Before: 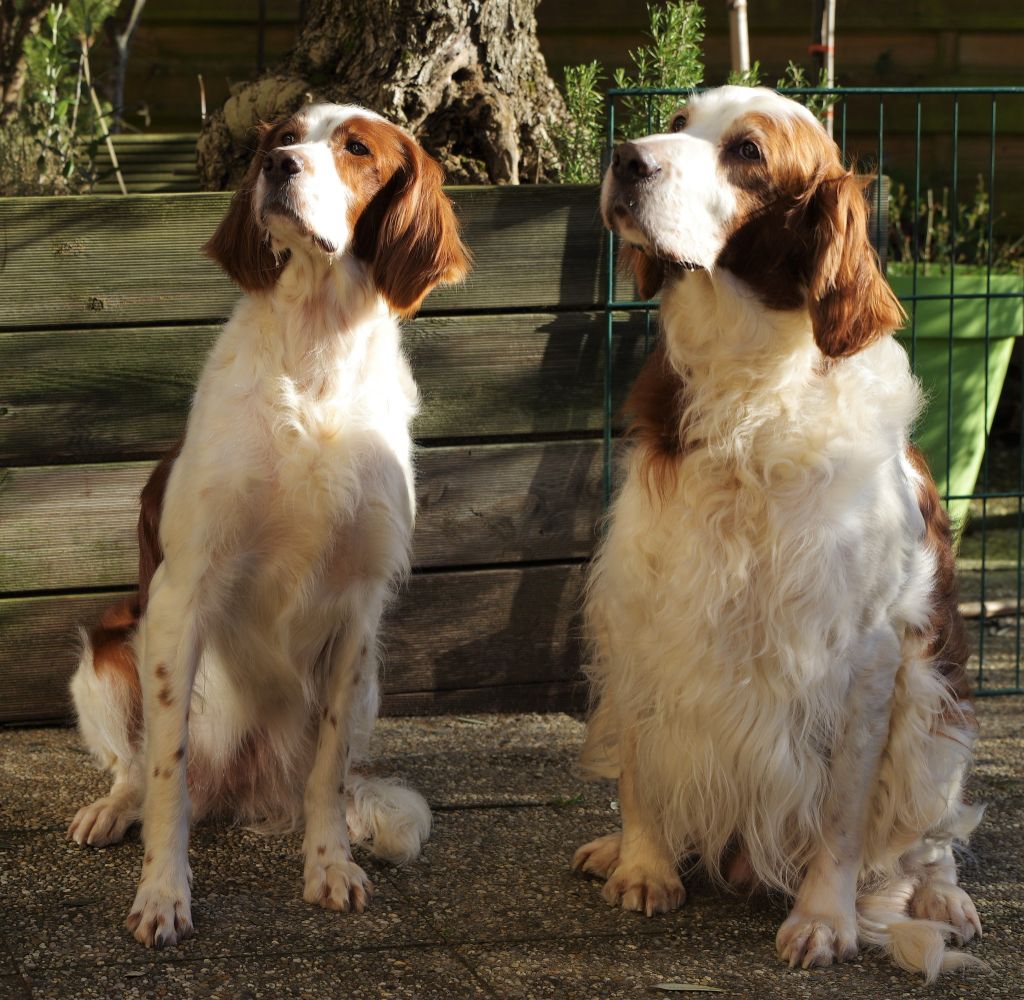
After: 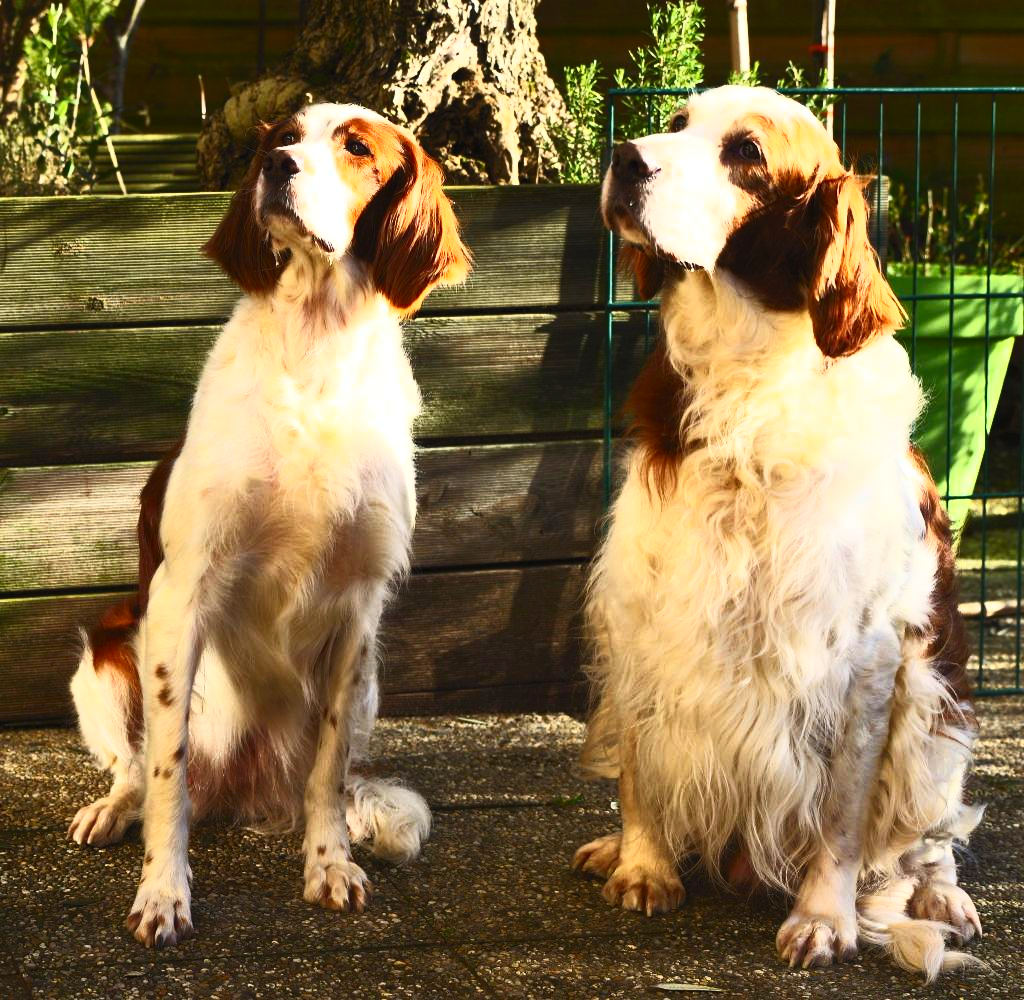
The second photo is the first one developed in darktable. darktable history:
contrast brightness saturation: contrast 0.811, brightness 0.58, saturation 0.608
